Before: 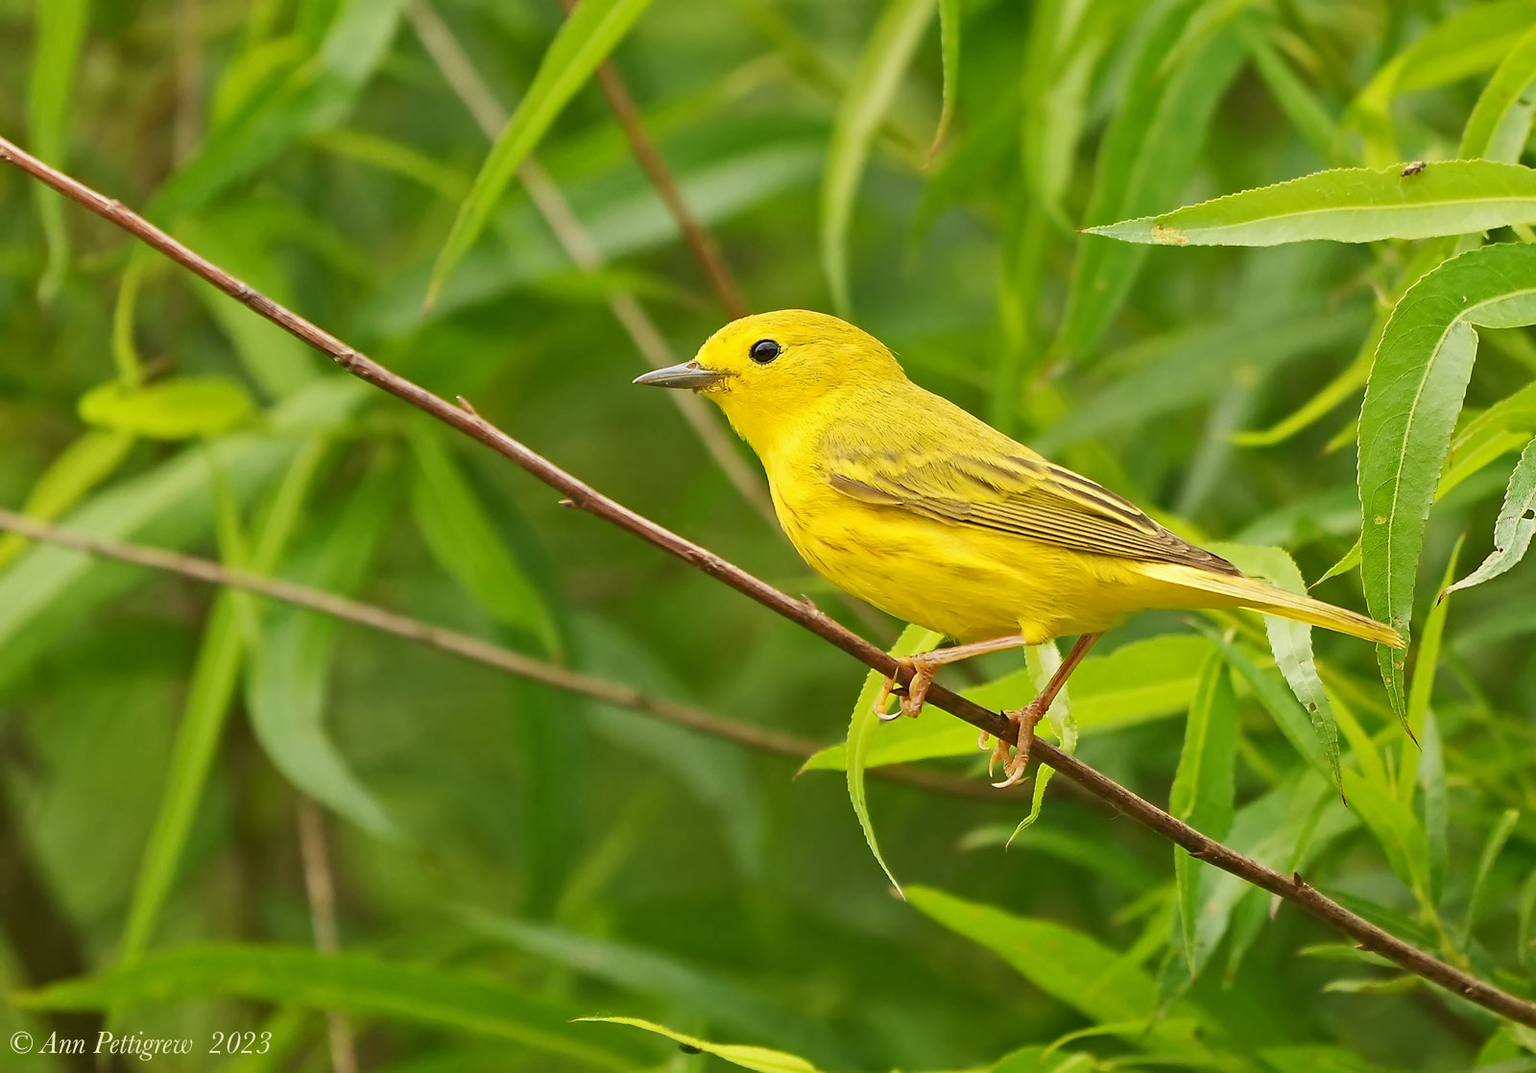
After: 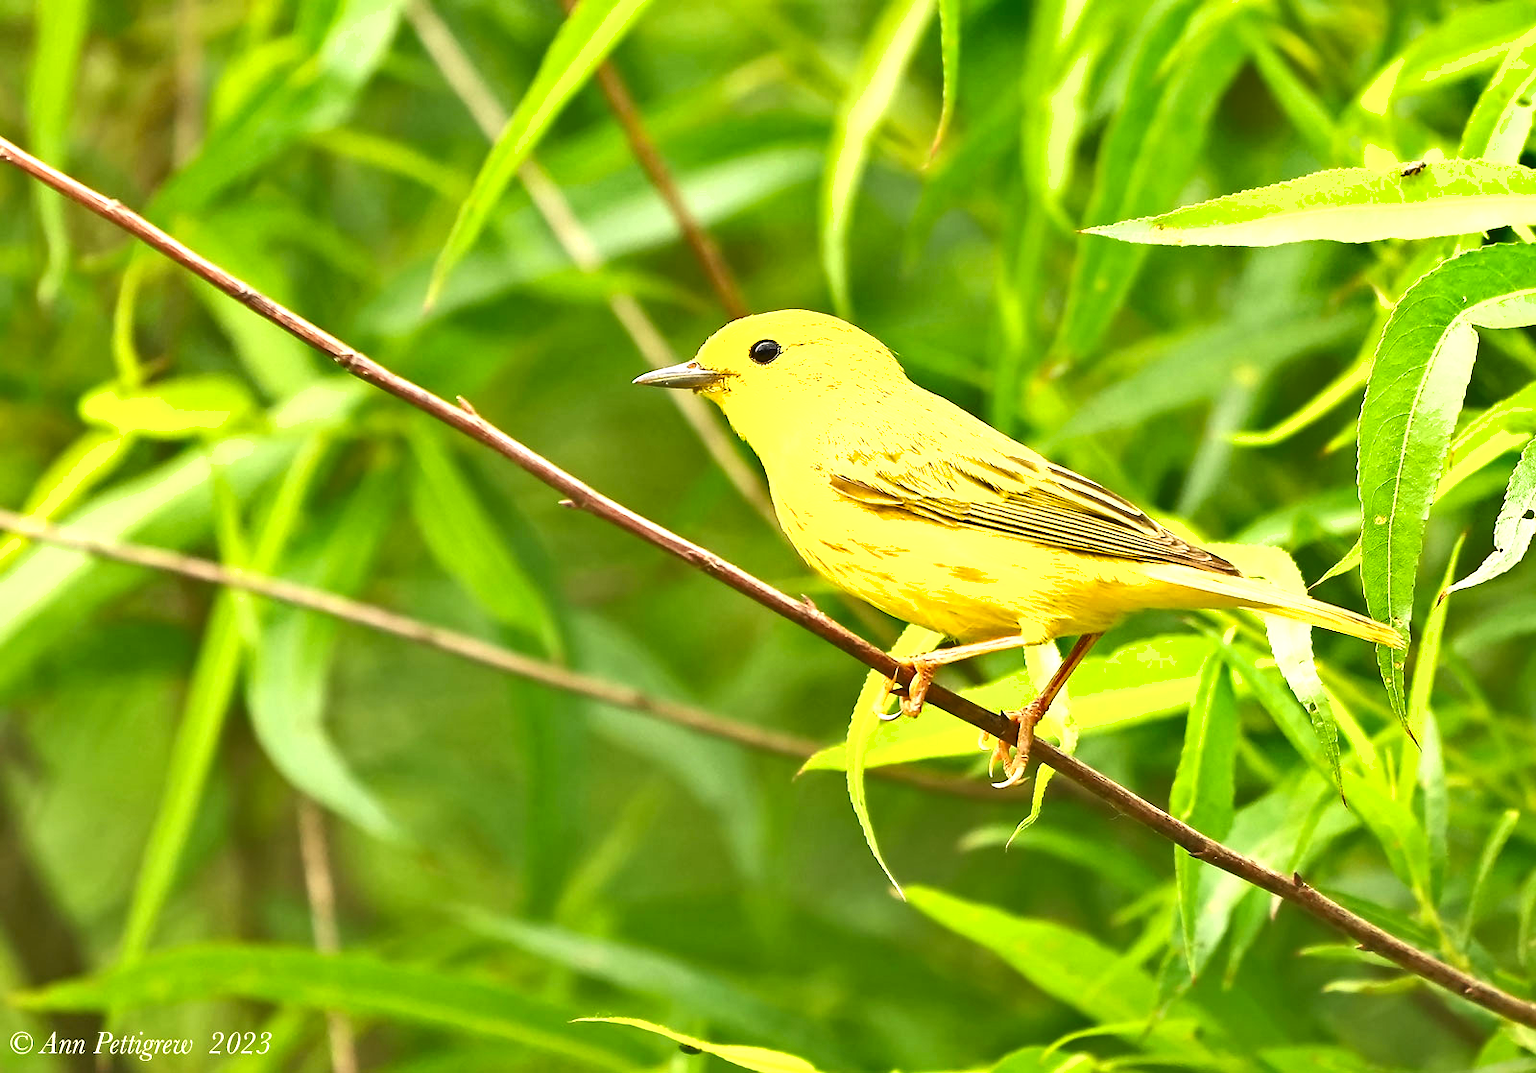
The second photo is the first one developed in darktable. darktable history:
shadows and highlights: soften with gaussian
exposure: black level correction 0, exposure 1.2 EV, compensate highlight preservation false
